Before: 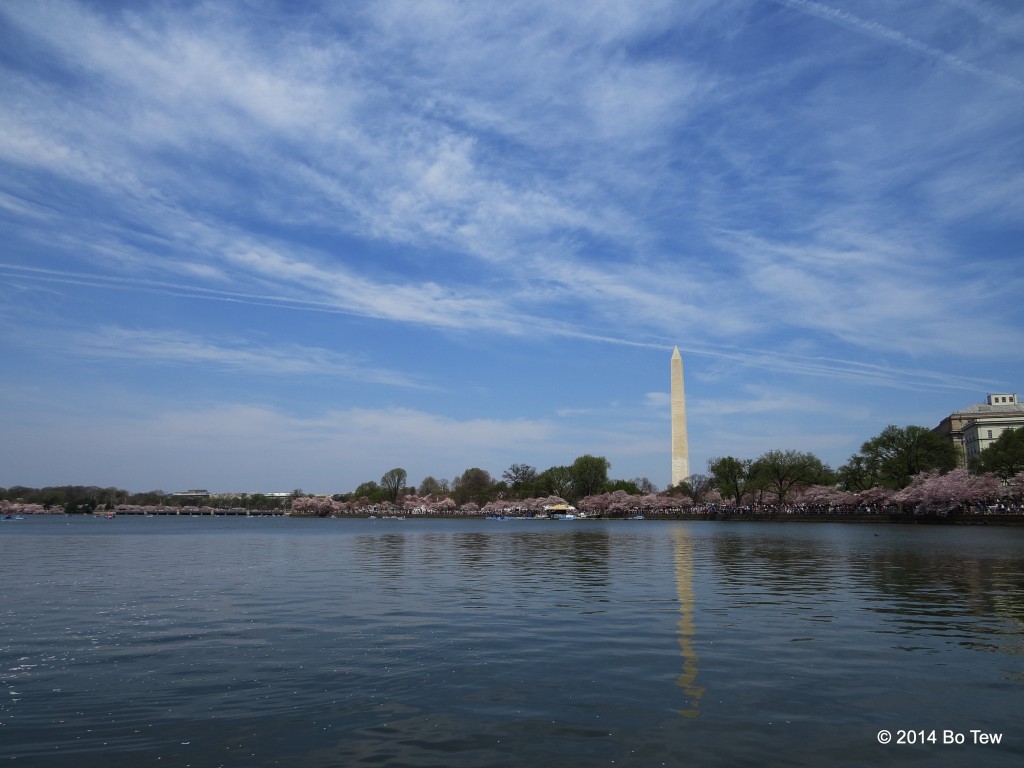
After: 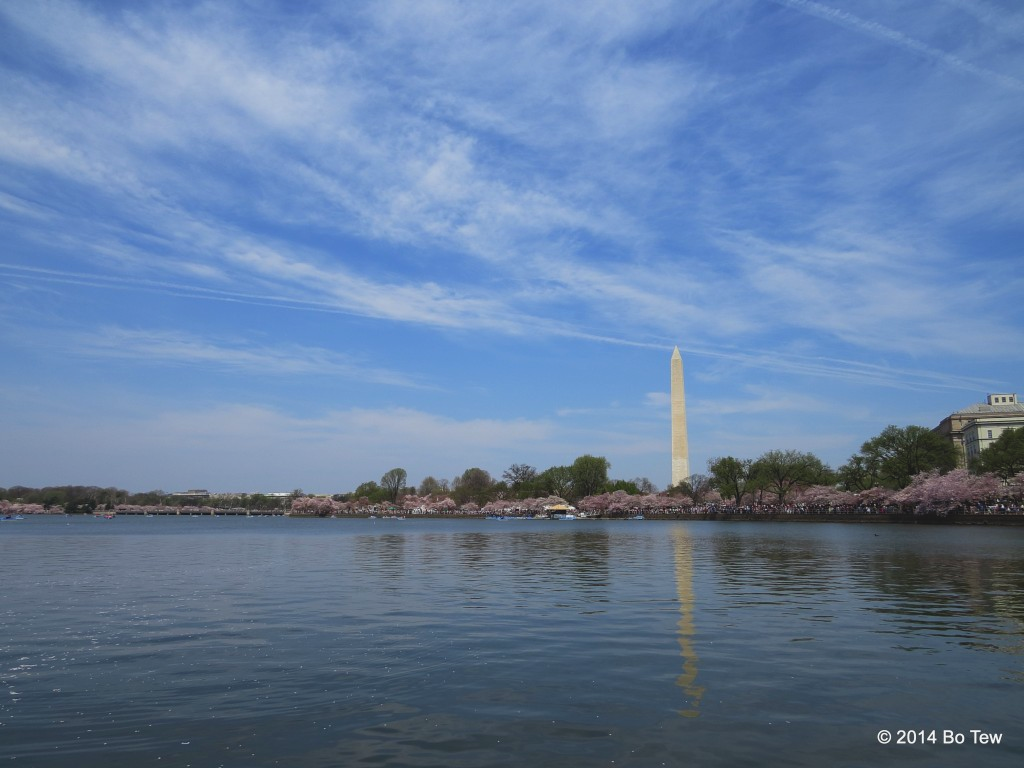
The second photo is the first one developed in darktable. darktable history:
contrast brightness saturation: contrast -0.1, brightness 0.05, saturation 0.08
exposure: exposure 0.02 EV, compensate highlight preservation false
